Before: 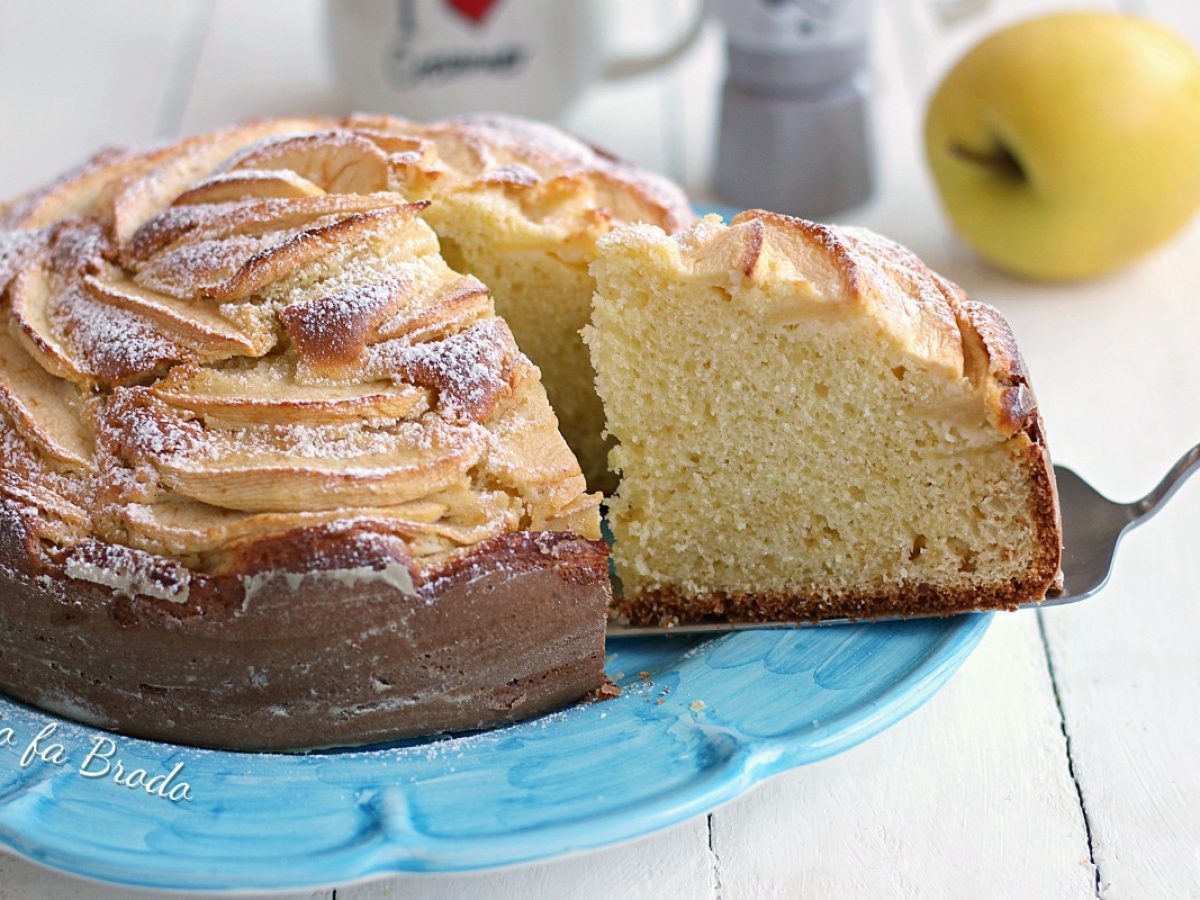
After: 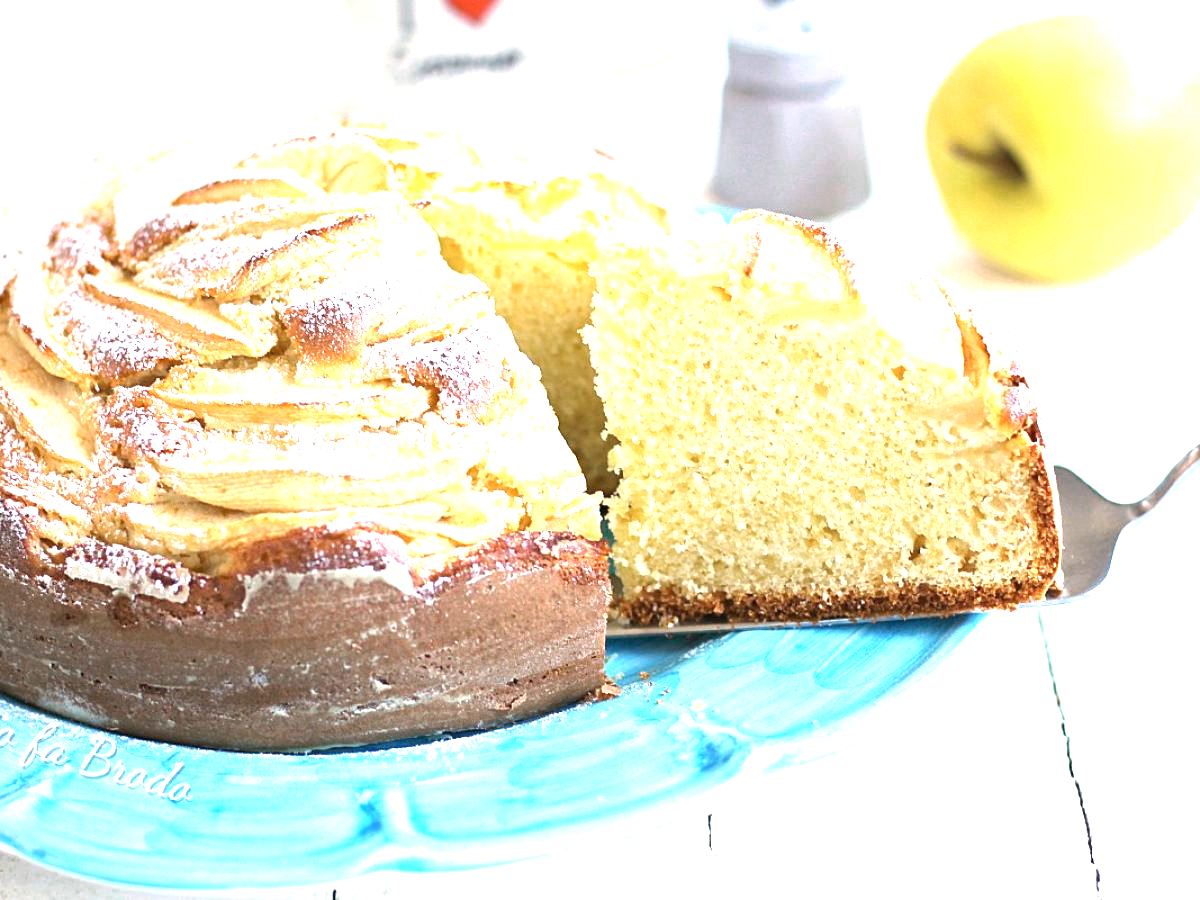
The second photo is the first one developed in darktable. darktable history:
color zones: curves: ch0 [(0, 0.558) (0.143, 0.548) (0.286, 0.447) (0.429, 0.259) (0.571, 0.5) (0.714, 0.5) (0.857, 0.593) (1, 0.558)]; ch1 [(0, 0.543) (0.01, 0.544) (0.12, 0.492) (0.248, 0.458) (0.5, 0.534) (0.748, 0.5) (0.99, 0.469) (1, 0.543)]; ch2 [(0, 0.507) (0.143, 0.522) (0.286, 0.505) (0.429, 0.5) (0.571, 0.5) (0.714, 0.5) (0.857, 0.5) (1, 0.507)]
exposure: black level correction 0, exposure 1.739 EV, compensate highlight preservation false
